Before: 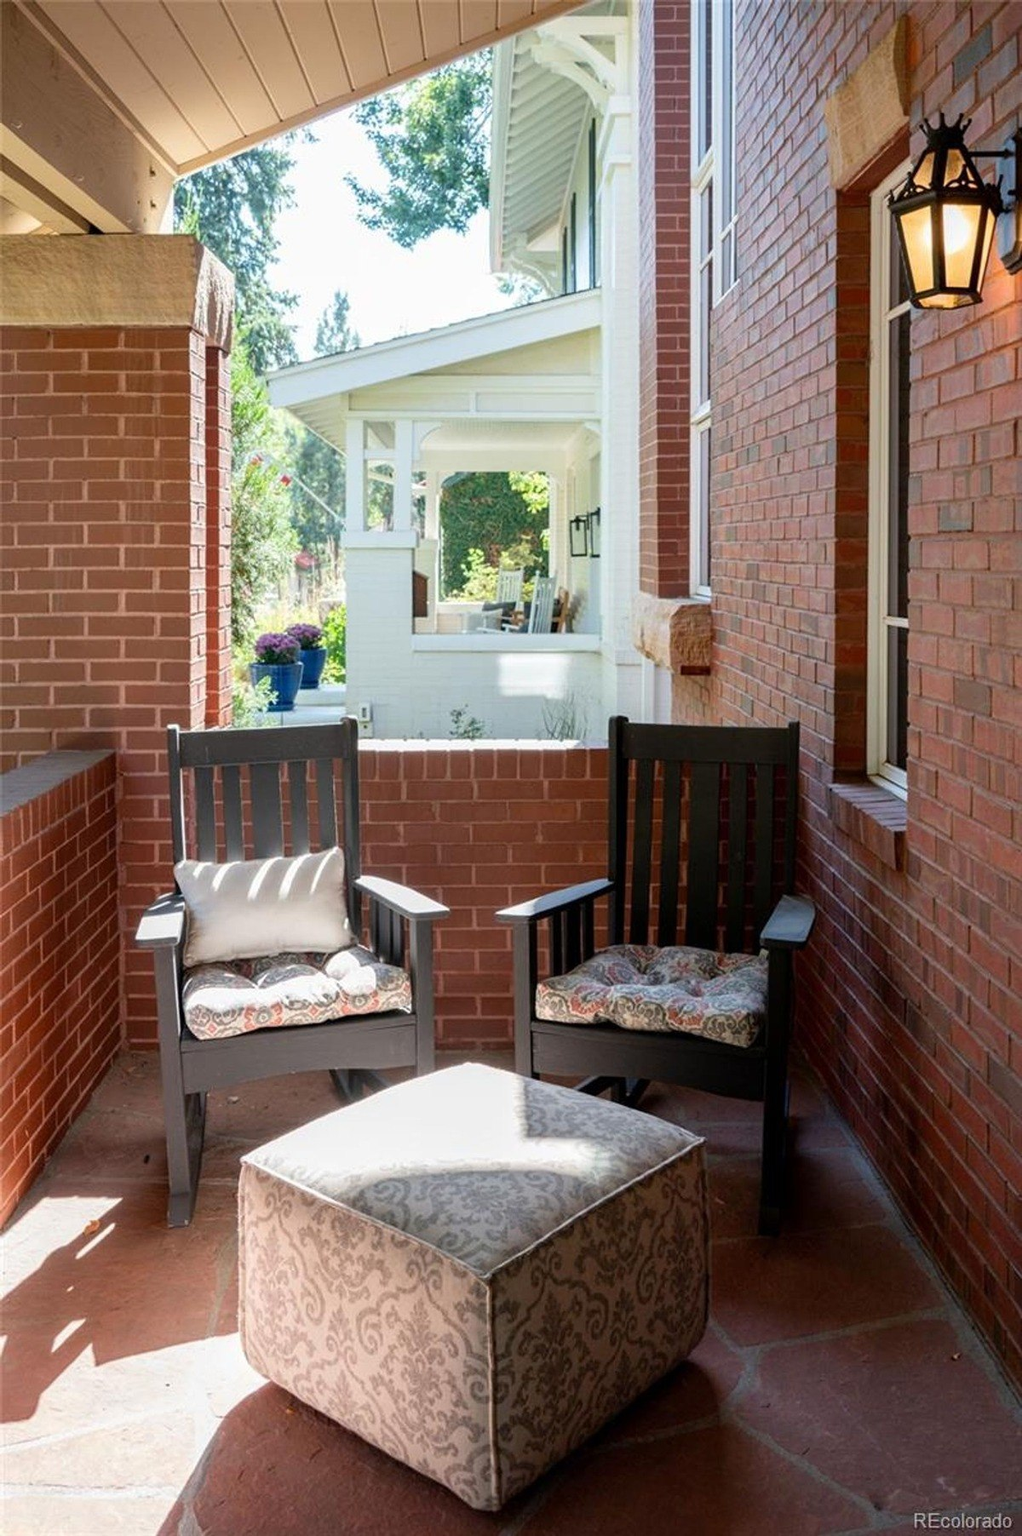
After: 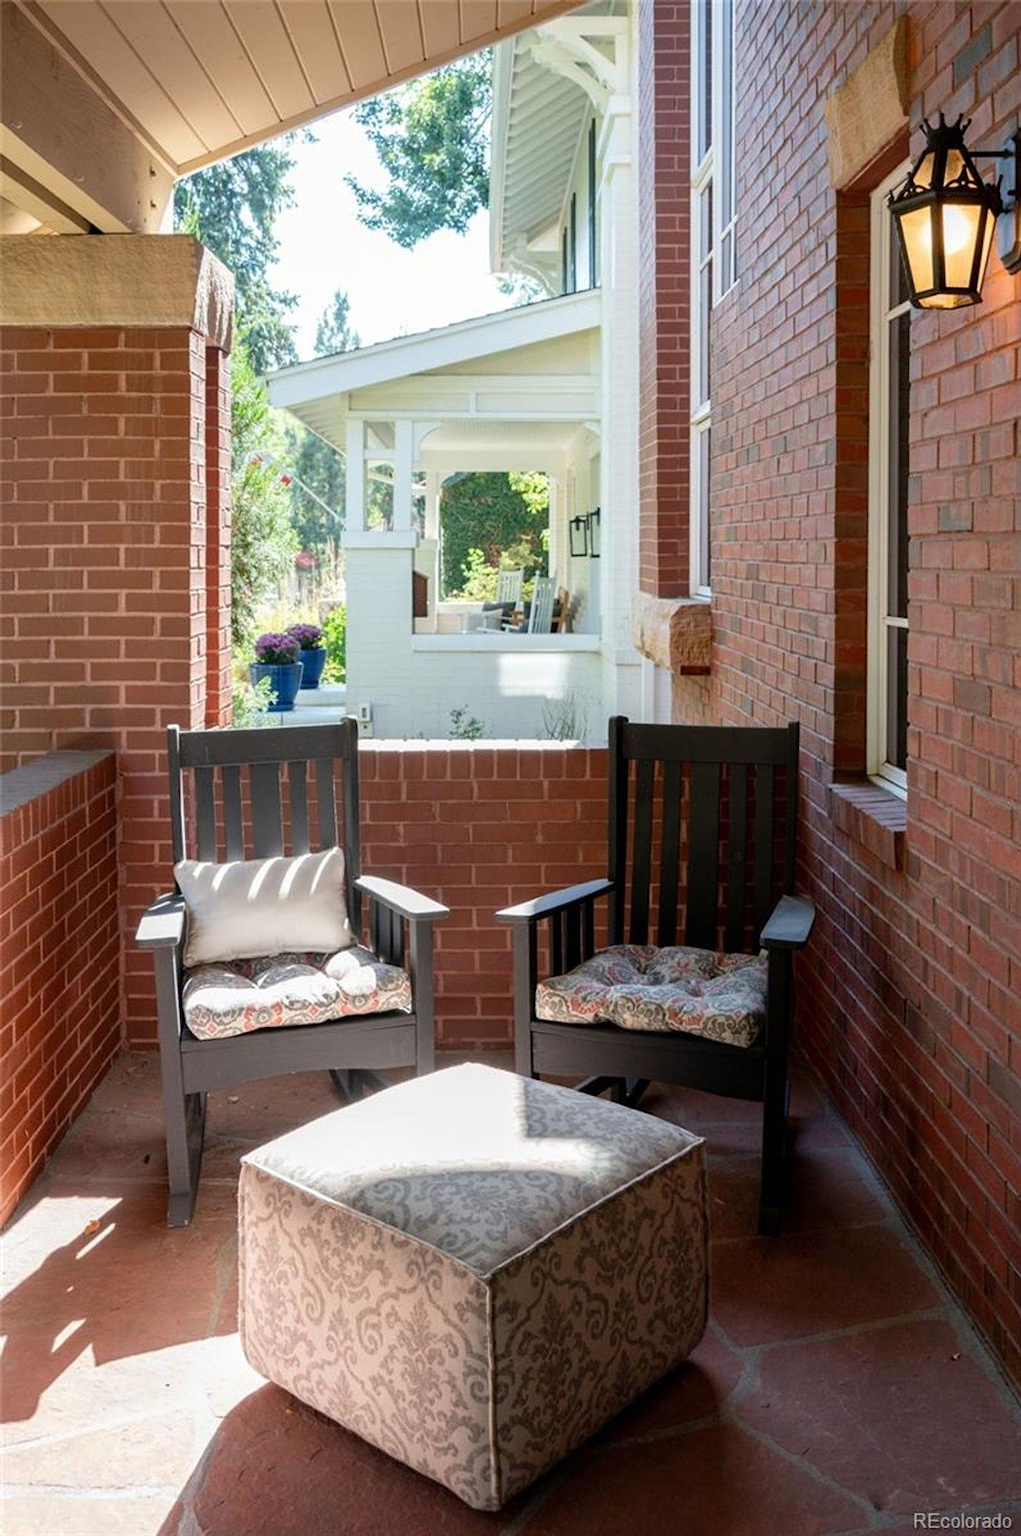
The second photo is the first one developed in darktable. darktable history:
tone equalizer: edges refinement/feathering 500, mask exposure compensation -1.26 EV, preserve details no
